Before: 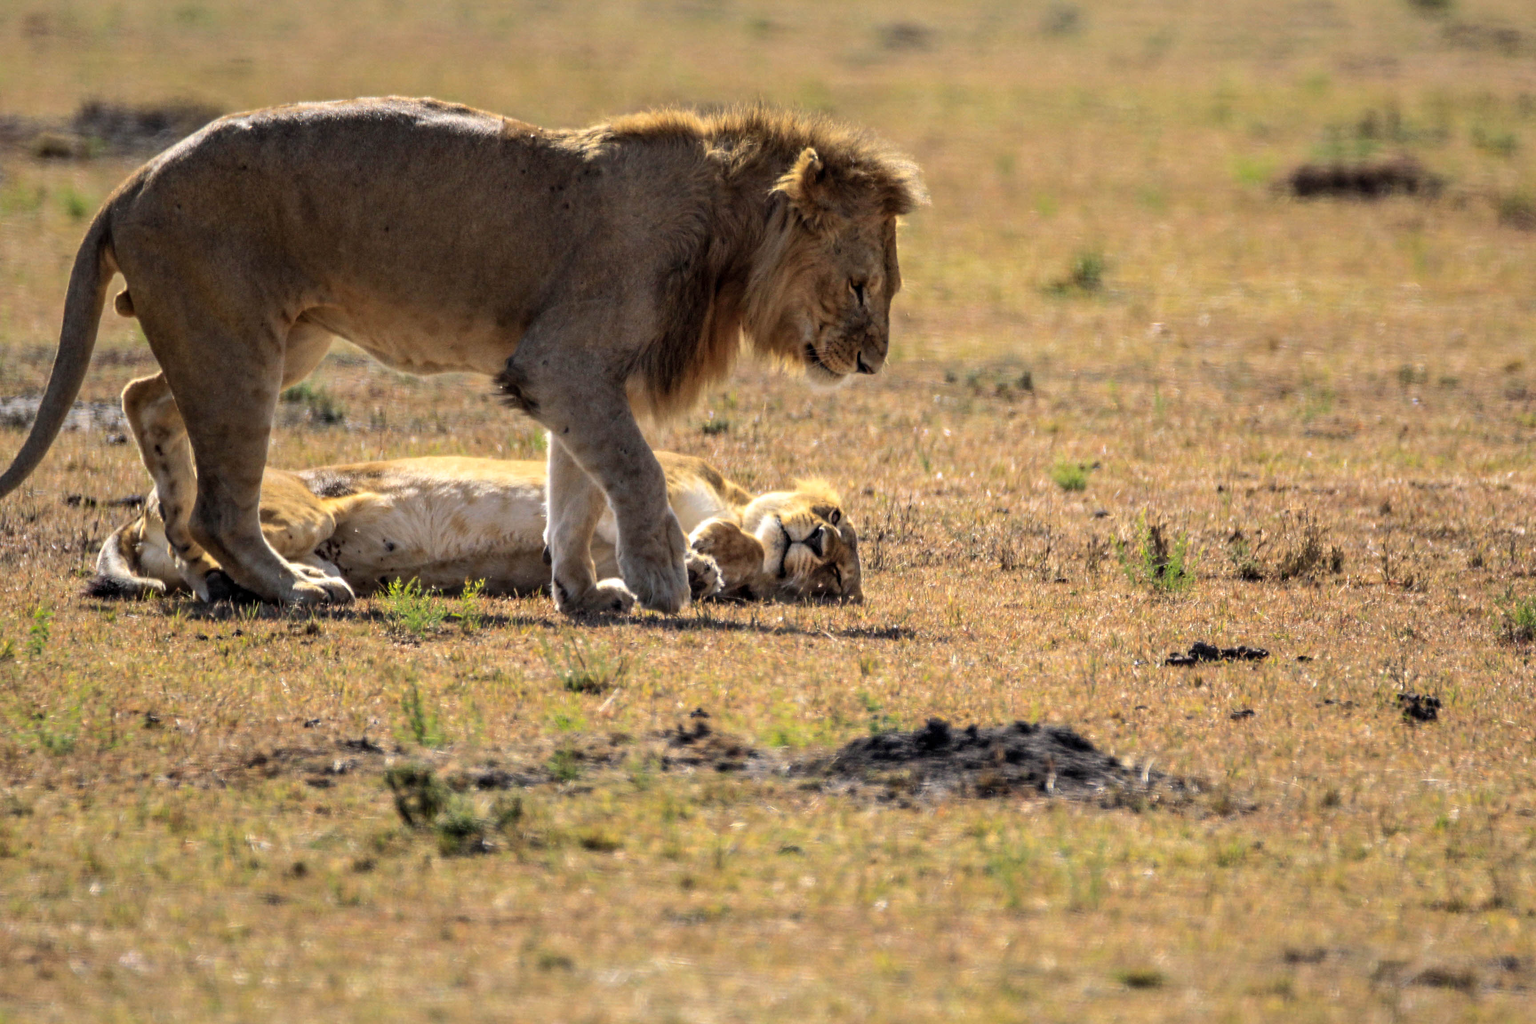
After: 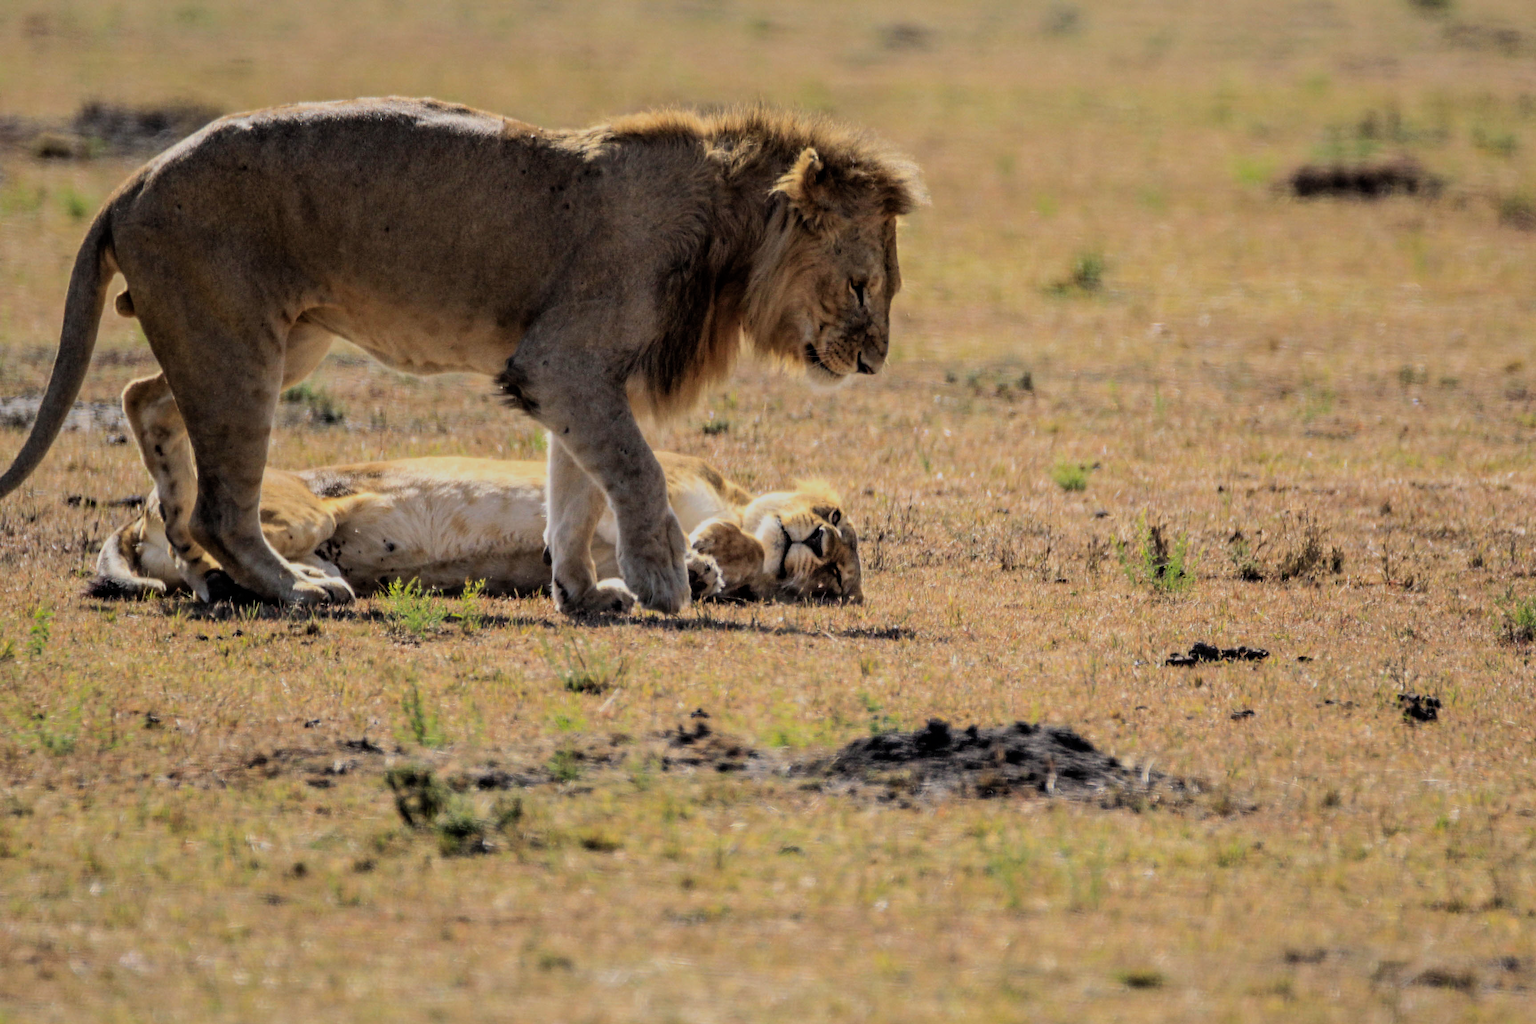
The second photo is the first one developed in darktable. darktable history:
filmic rgb: black relative exposure -7.65 EV, white relative exposure 4.56 EV, hardness 3.61, contrast 0.984
